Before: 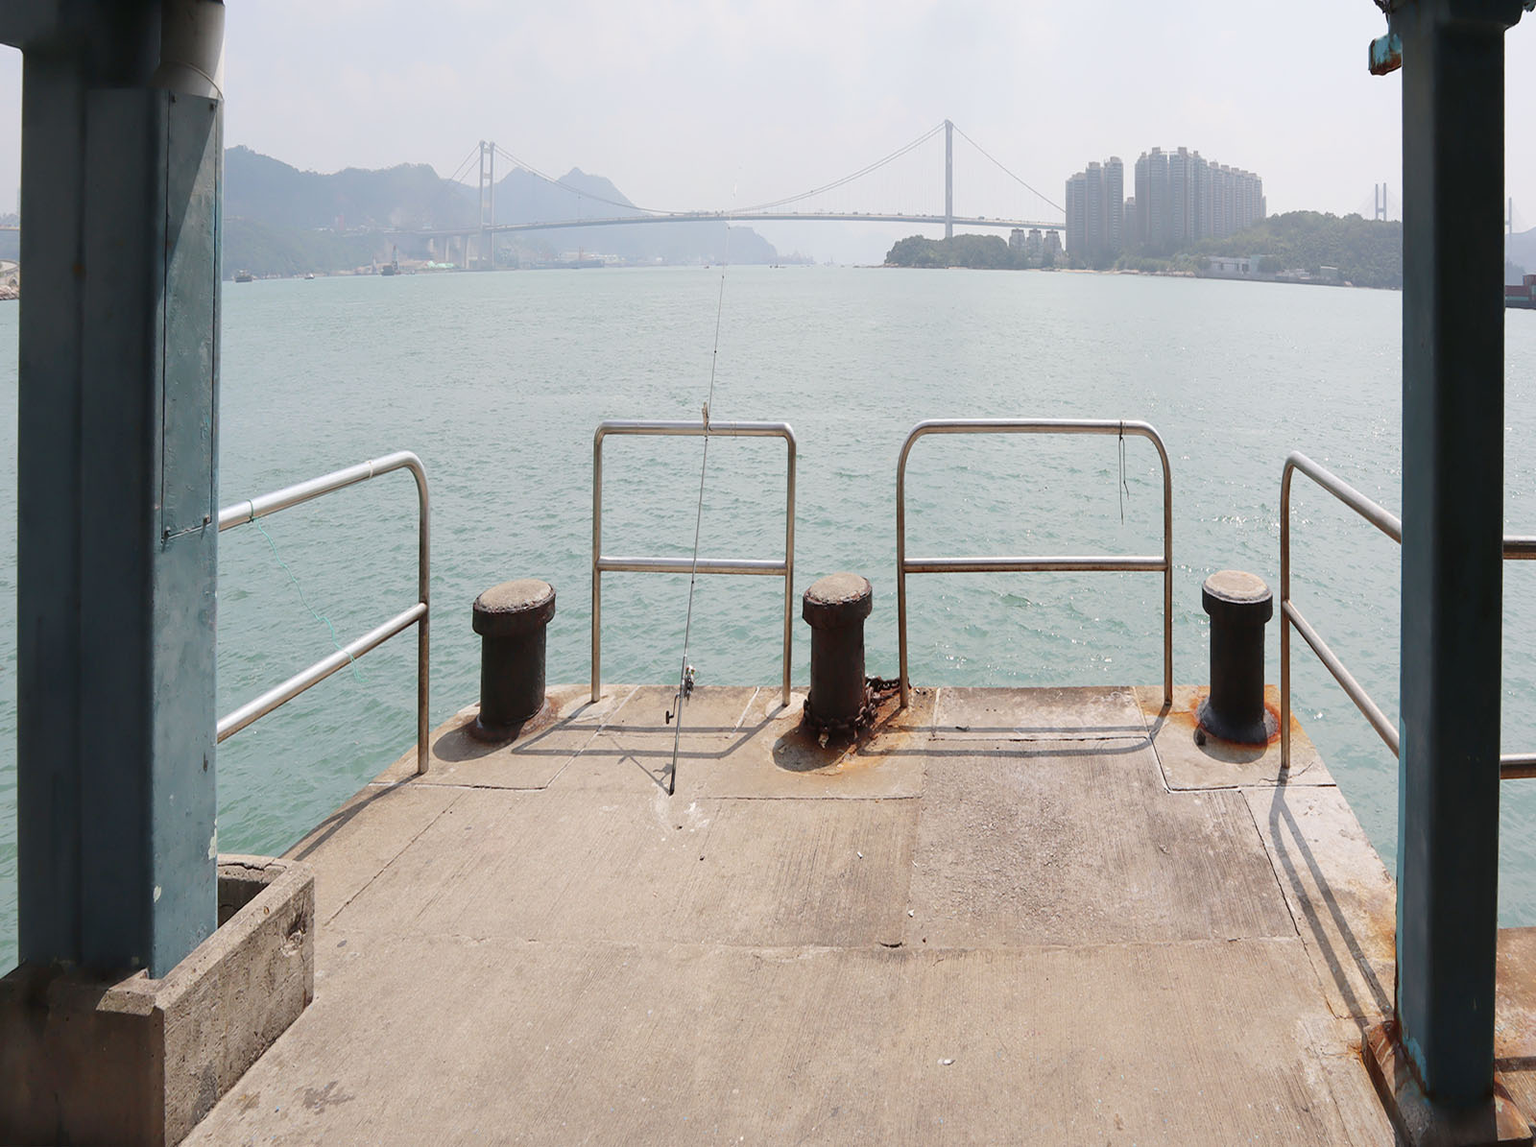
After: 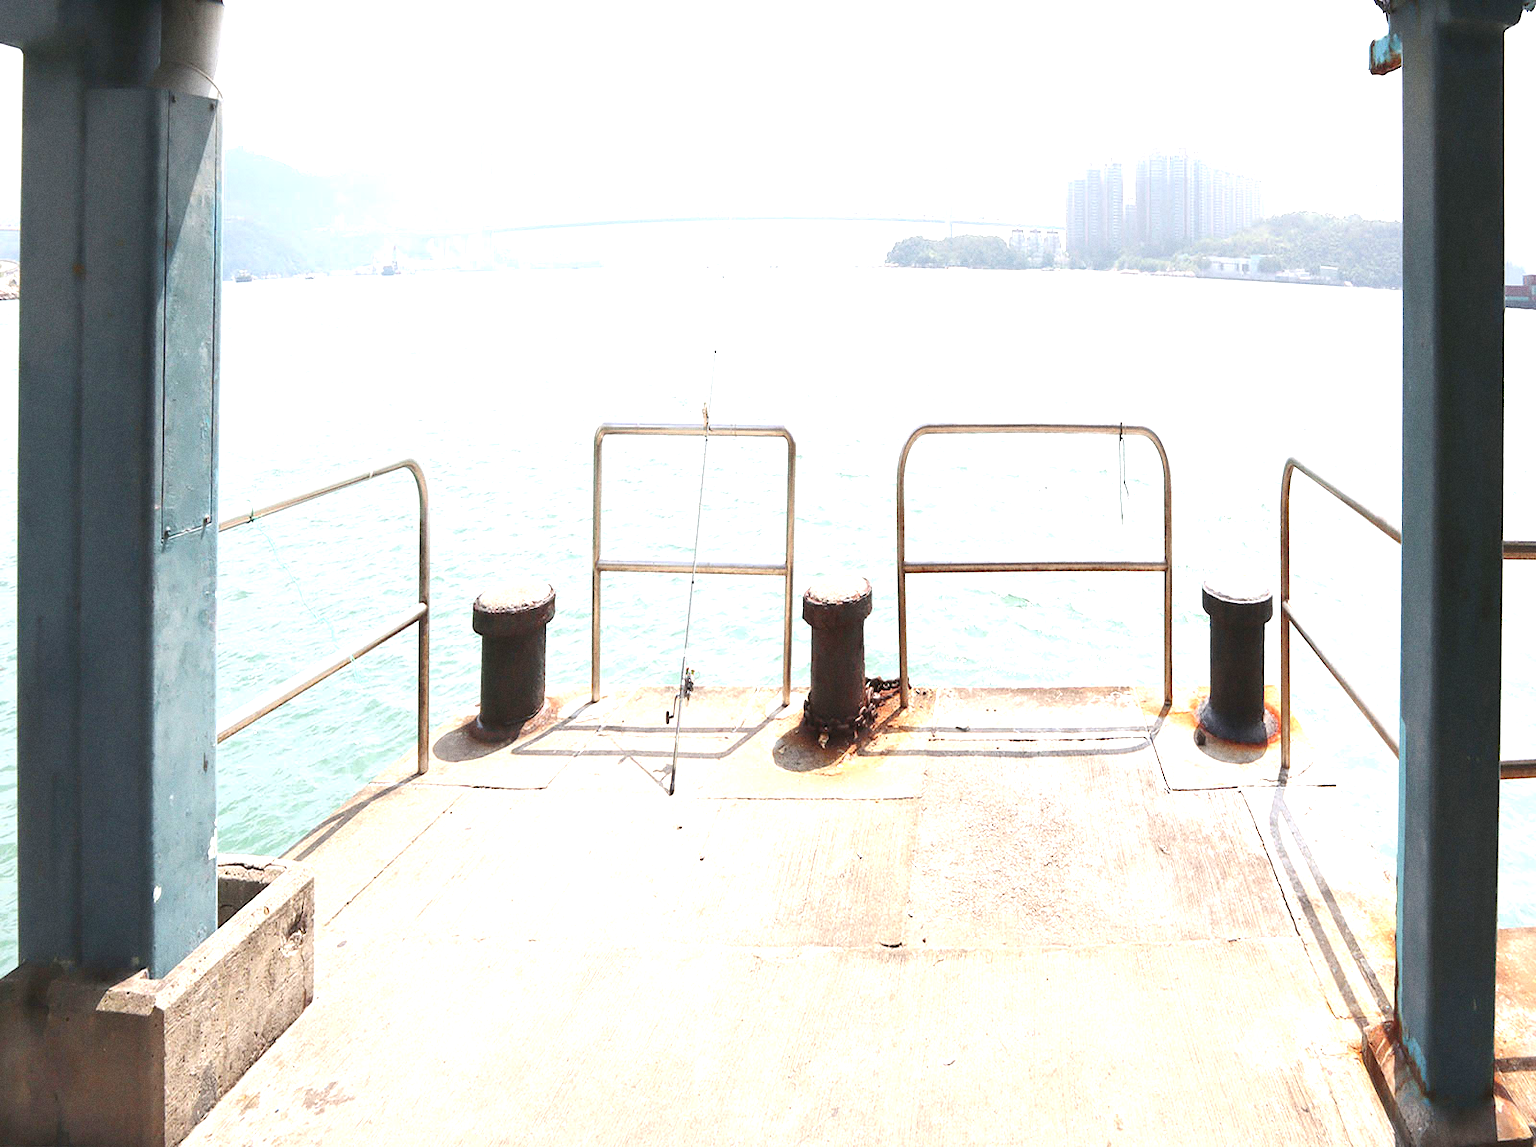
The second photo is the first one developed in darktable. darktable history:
exposure: black level correction 0, exposure 1.4 EV, compensate highlight preservation false
grain: coarseness 0.09 ISO
